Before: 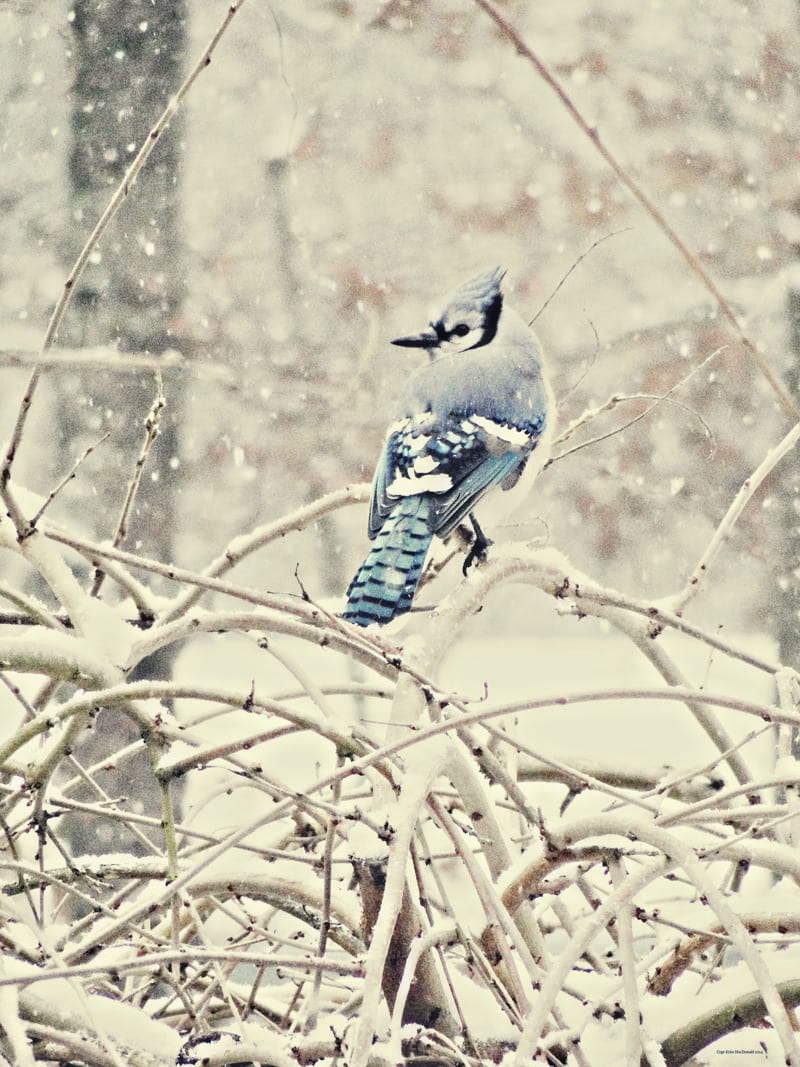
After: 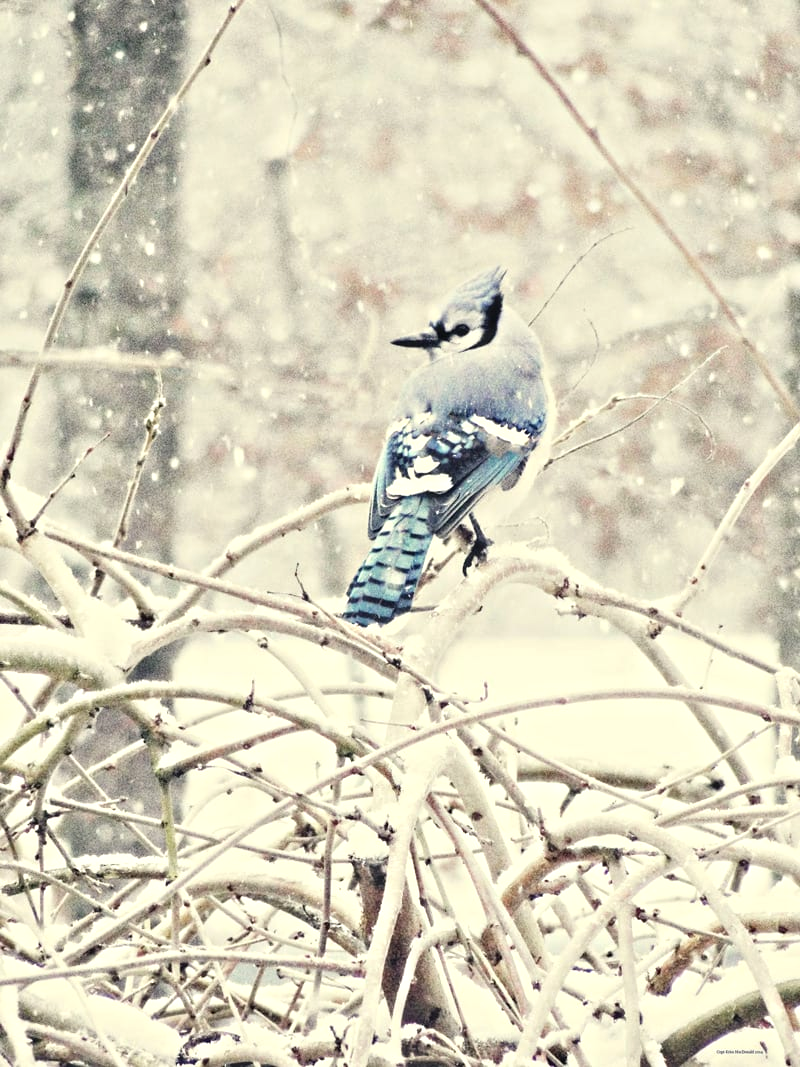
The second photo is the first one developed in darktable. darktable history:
exposure: exposure 0.294 EV, compensate highlight preservation false
